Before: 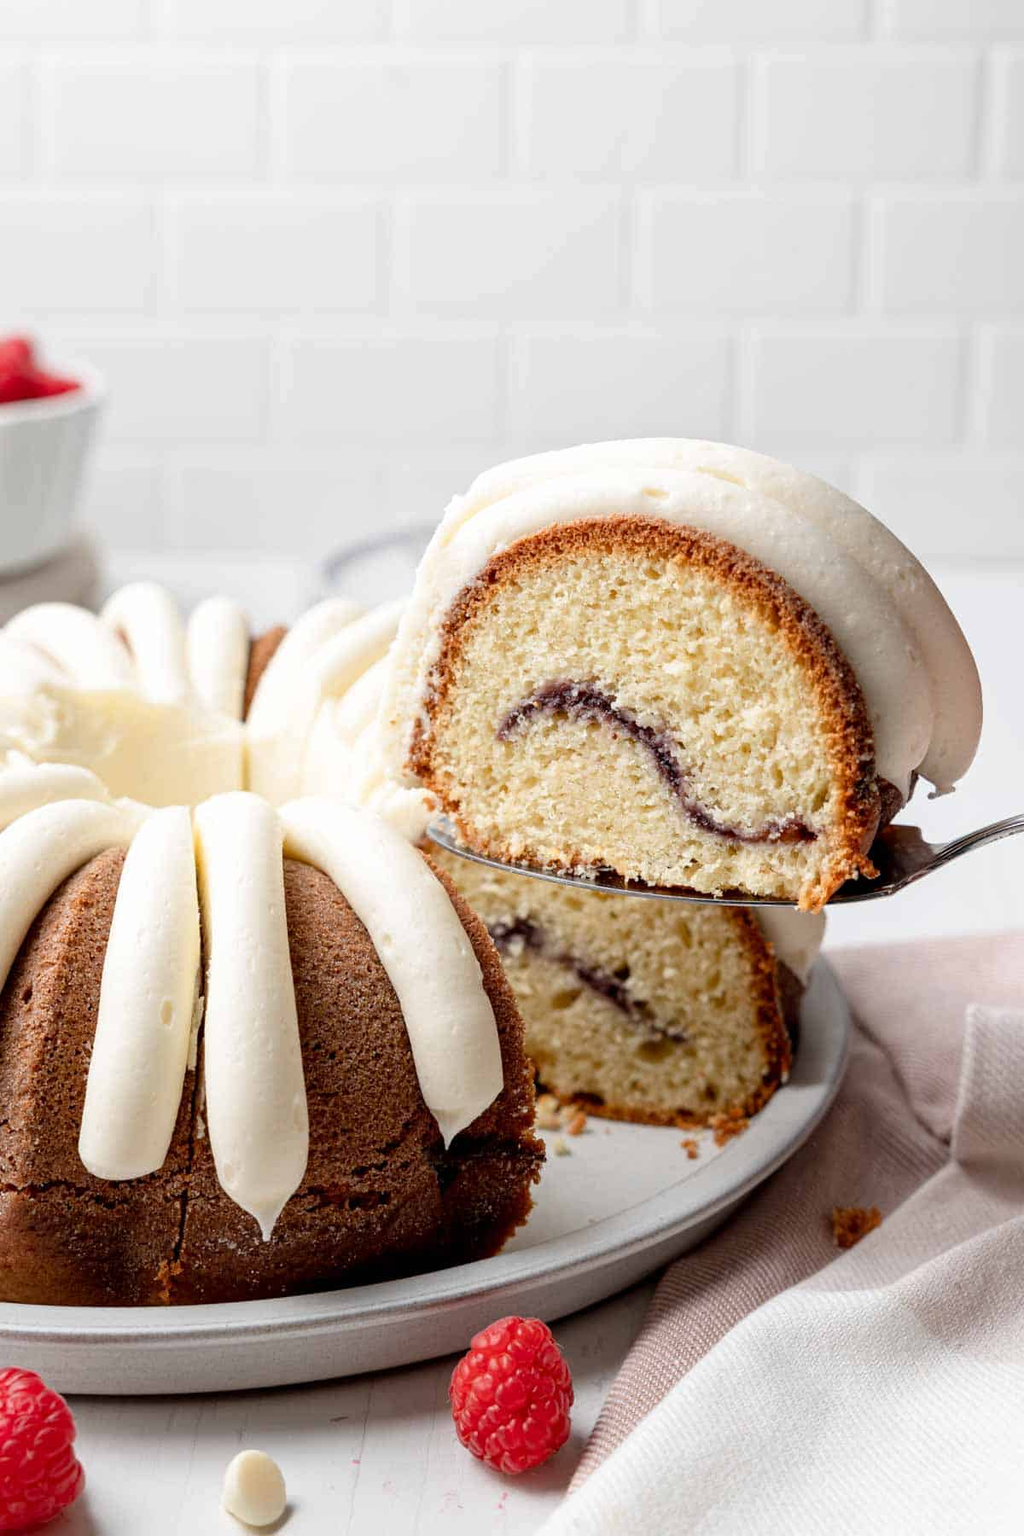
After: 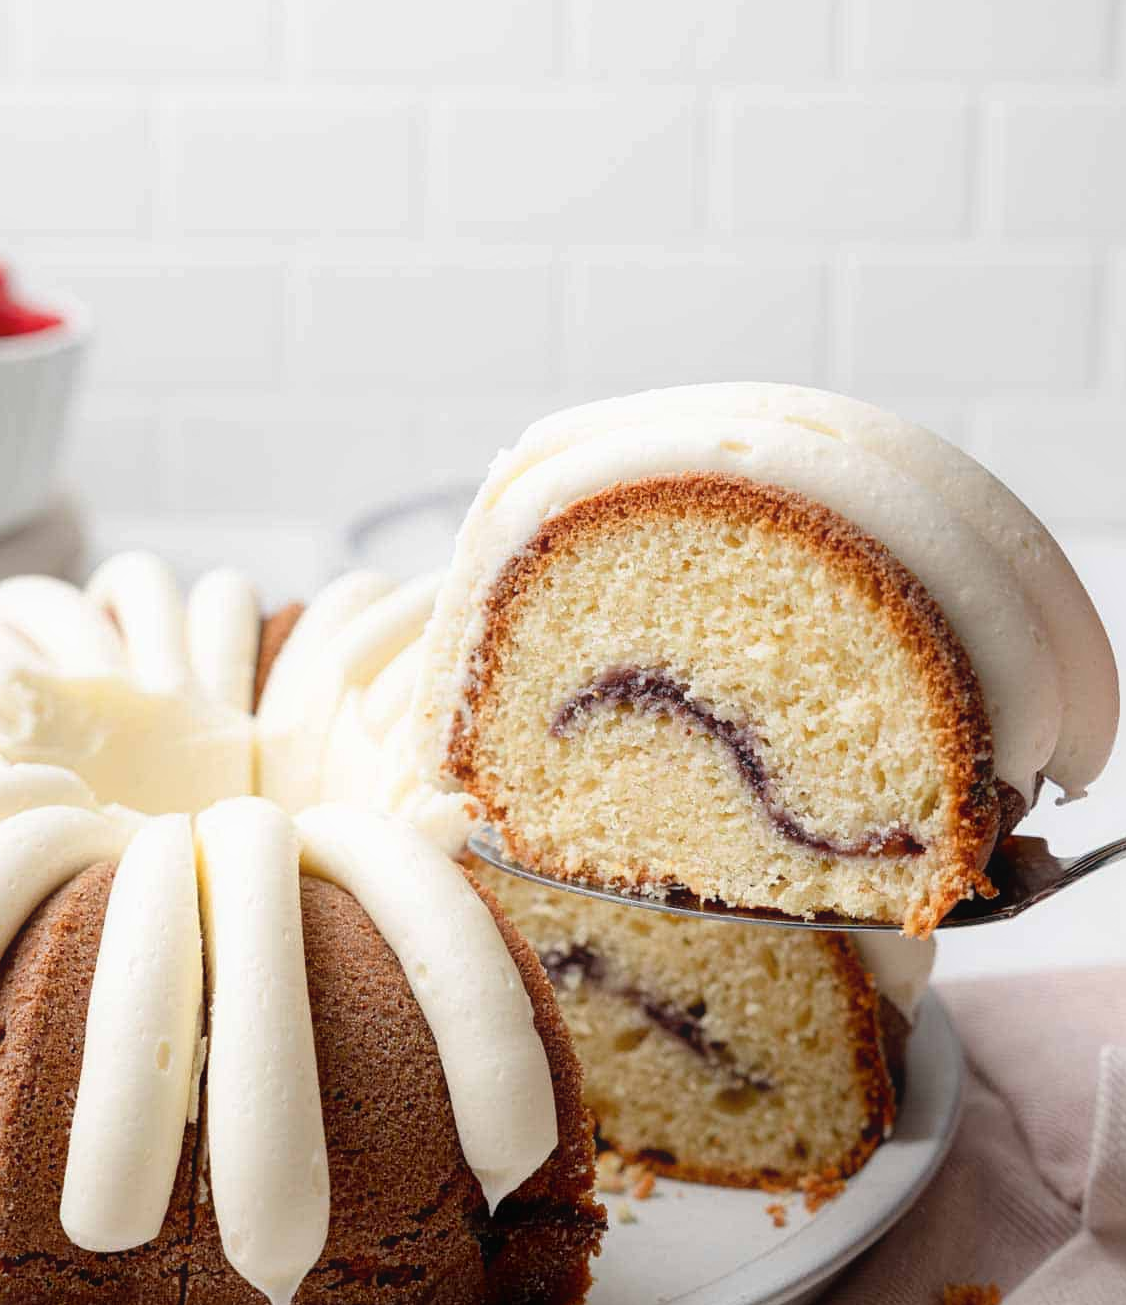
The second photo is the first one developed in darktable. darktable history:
contrast equalizer: y [[0.5, 0.486, 0.447, 0.446, 0.489, 0.5], [0.5 ×6], [0.5 ×6], [0 ×6], [0 ×6]]
crop: left 2.737%, top 7.287%, right 3.421%, bottom 20.179%
